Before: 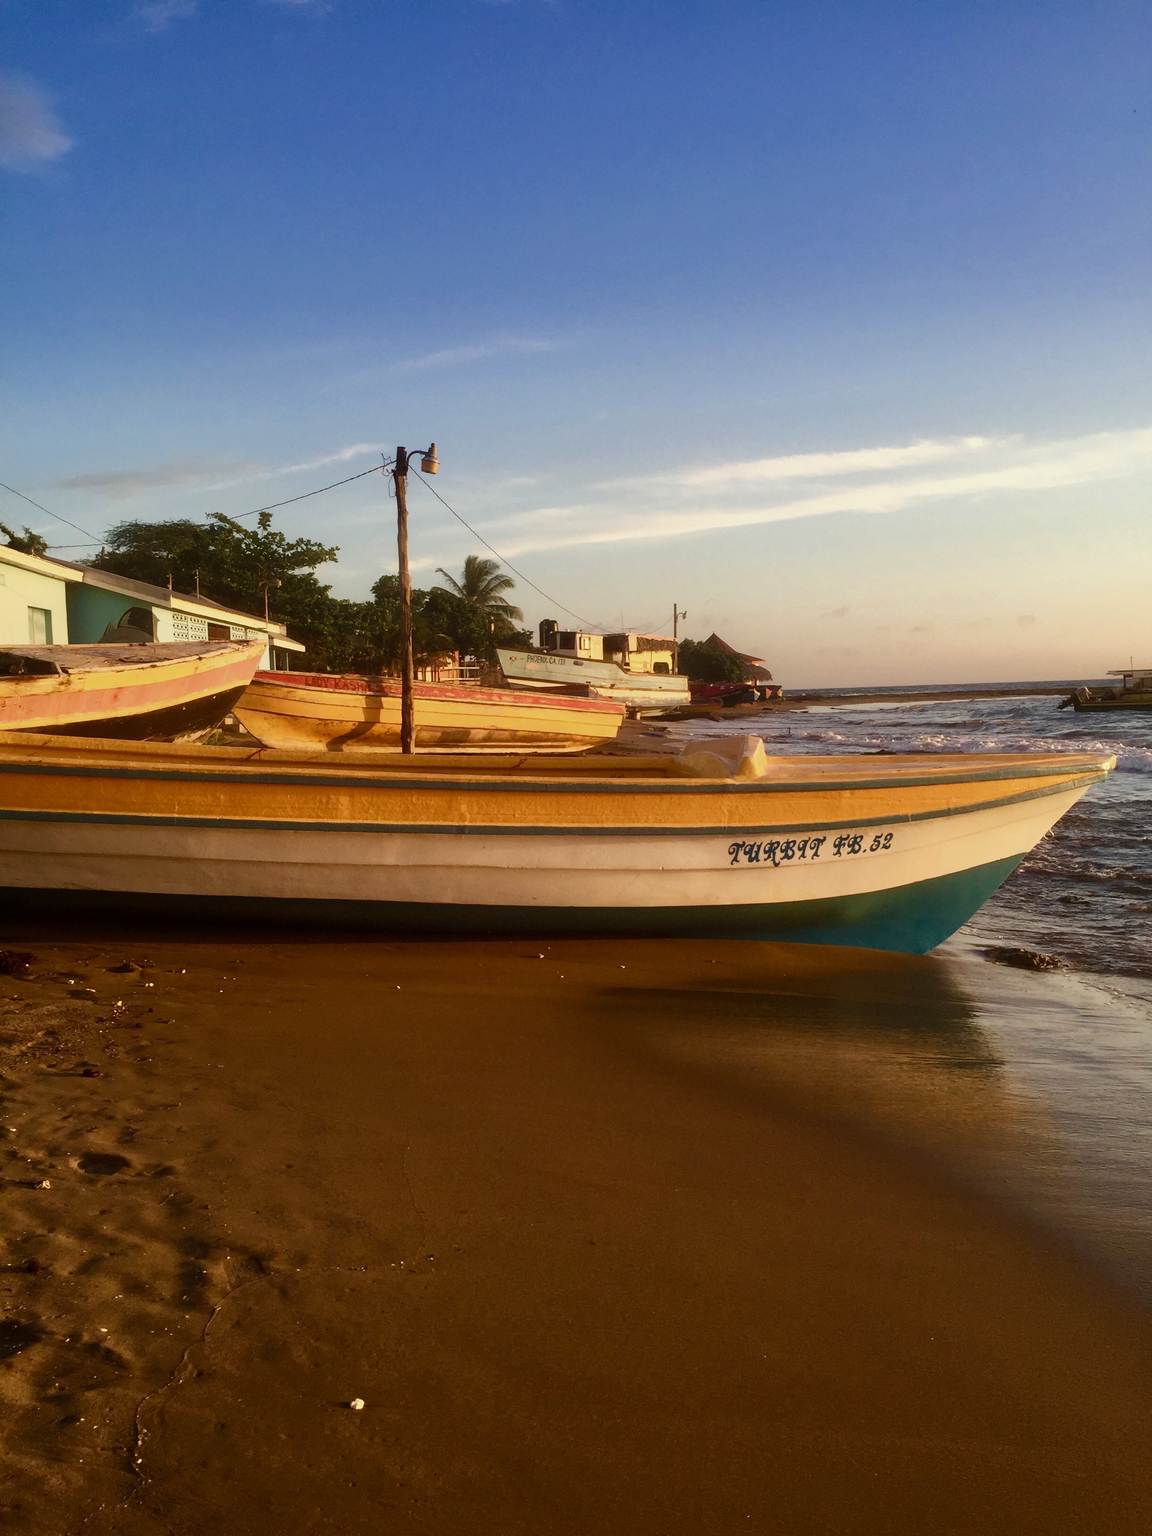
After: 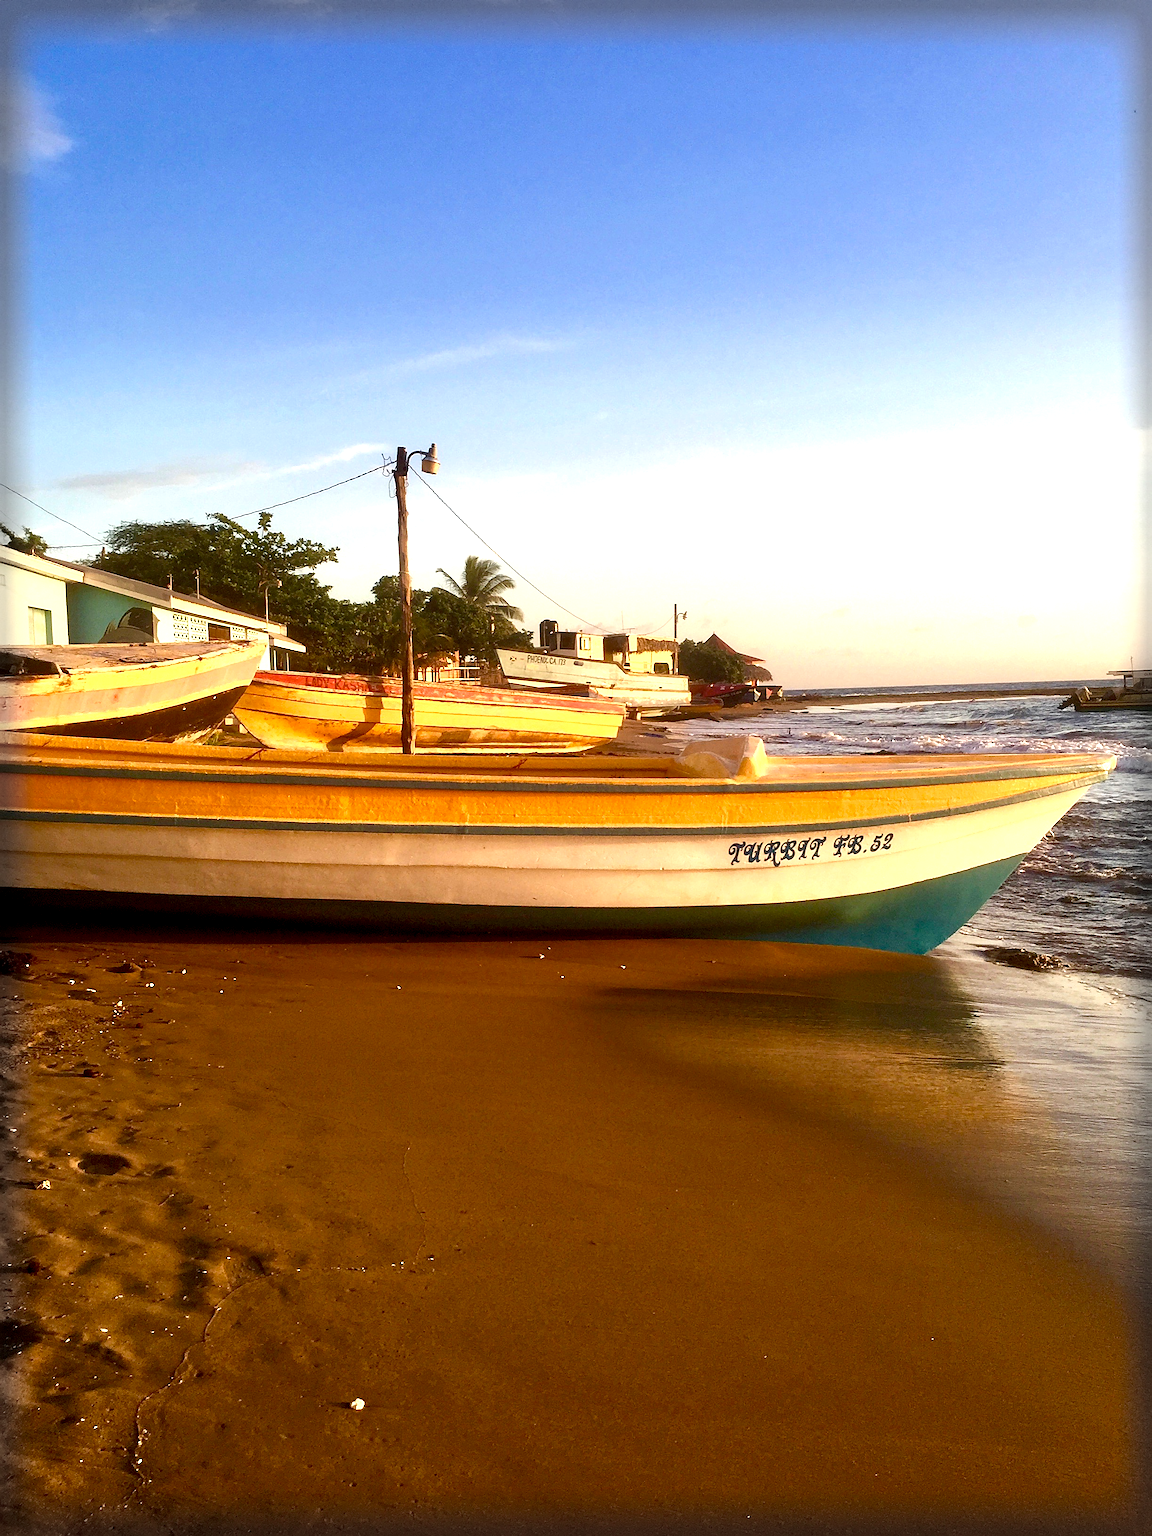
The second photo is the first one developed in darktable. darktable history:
exposure: black level correction 0, exposure 1.101 EV, compensate highlight preservation false
sharpen: on, module defaults
vignetting: fall-off start 93.81%, fall-off radius 5.35%, automatic ratio true, width/height ratio 1.331, shape 0.04
